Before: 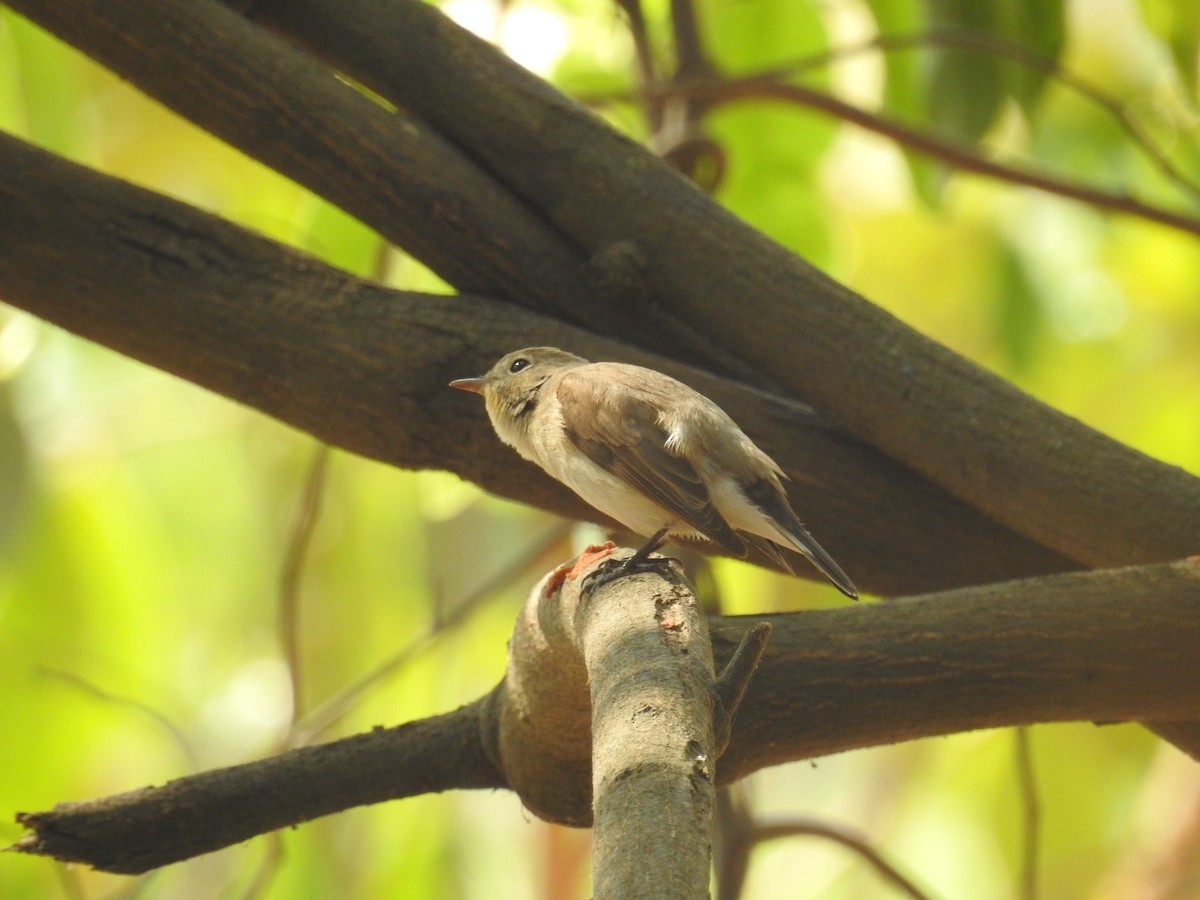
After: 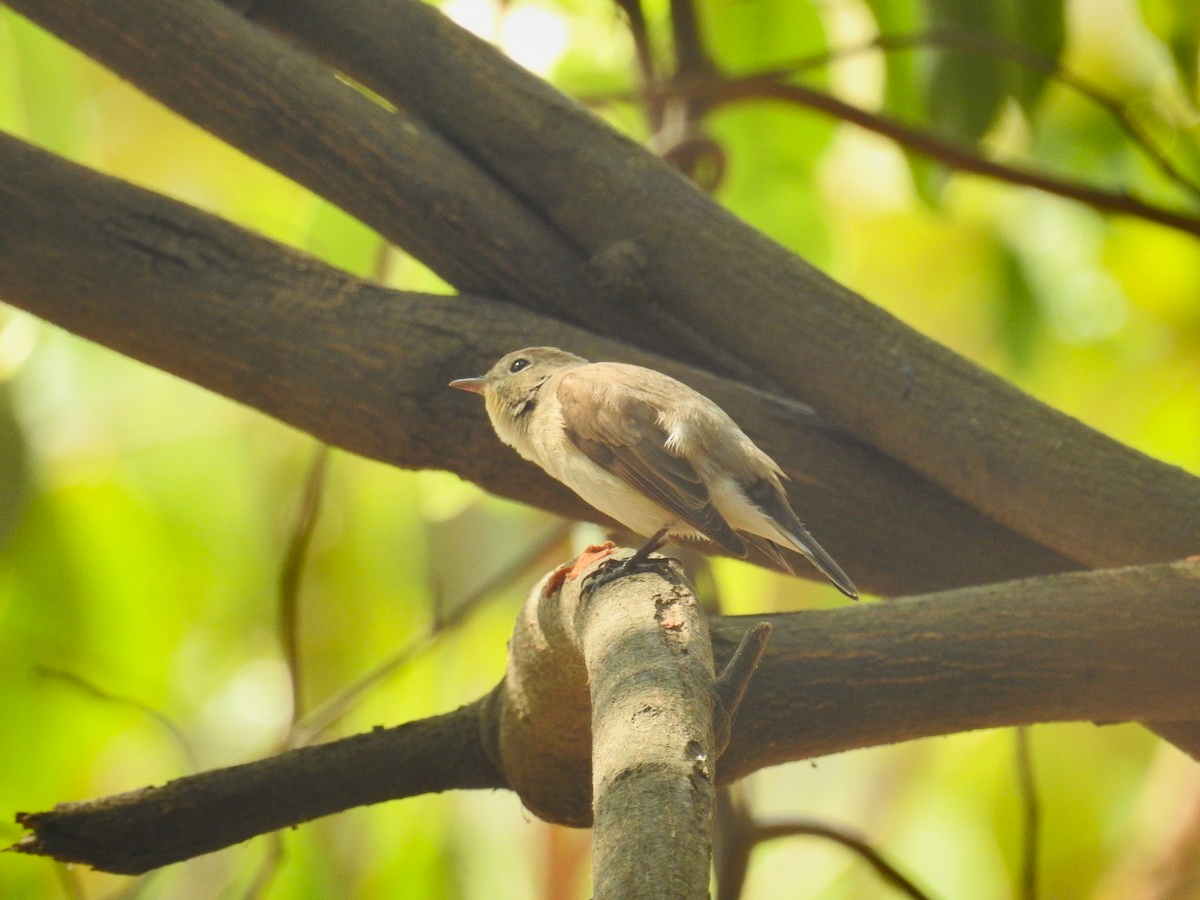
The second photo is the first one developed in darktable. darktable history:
levels: white 90.69%
shadows and highlights: white point adjustment -3.76, highlights -63.82, soften with gaussian
contrast brightness saturation: contrast 0.136, brightness 0.214
